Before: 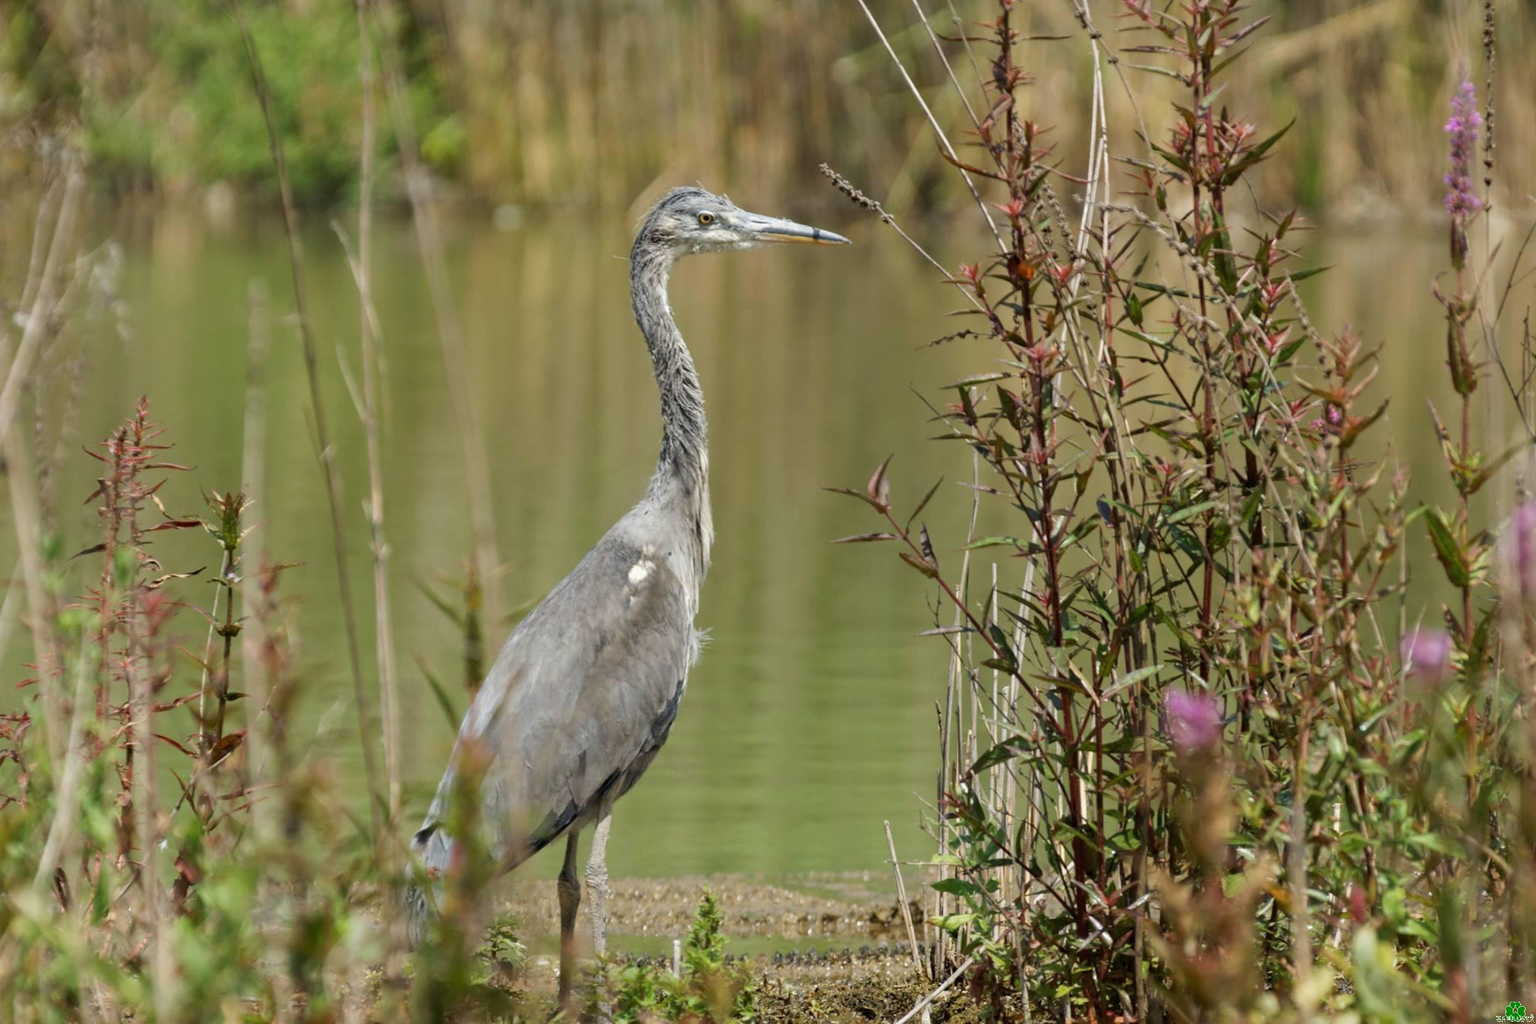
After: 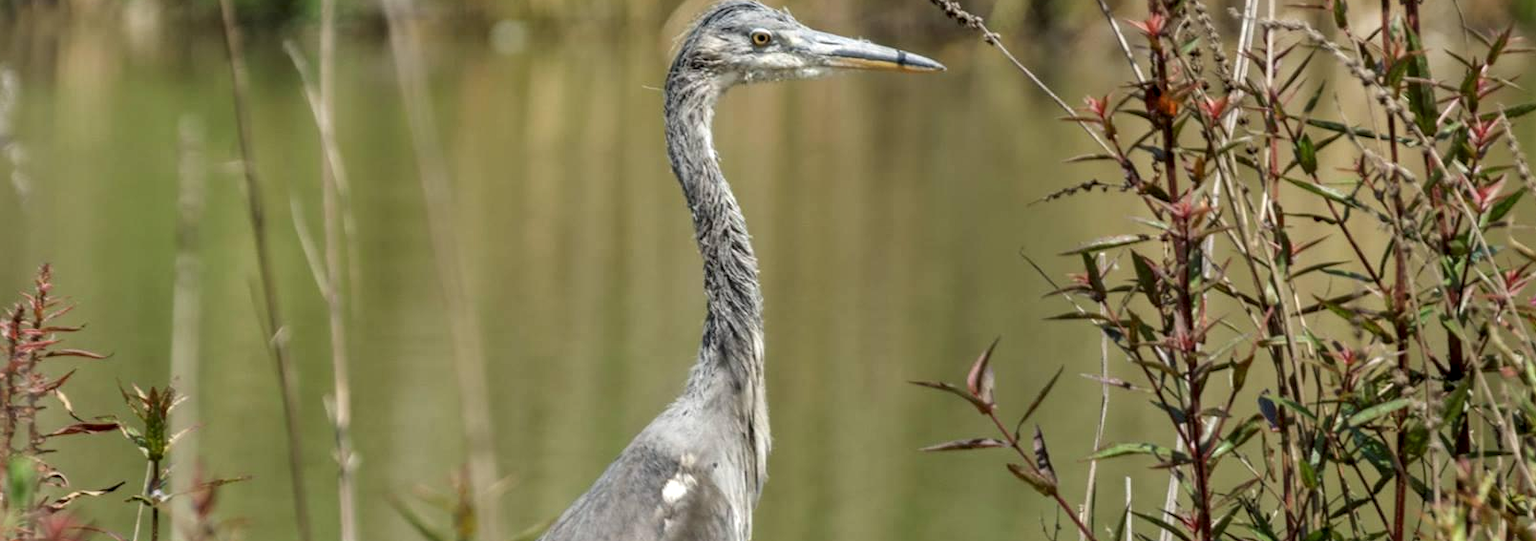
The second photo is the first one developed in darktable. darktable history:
crop: left 7.036%, top 18.398%, right 14.379%, bottom 40.043%
local contrast: detail 130%
